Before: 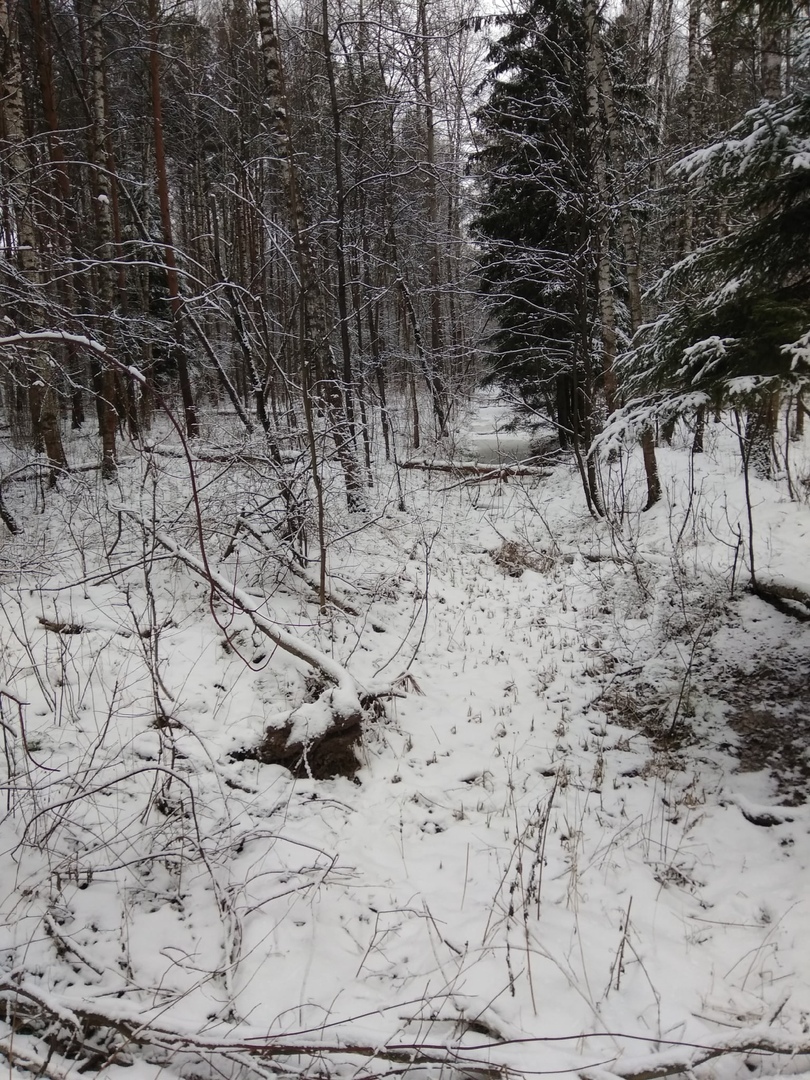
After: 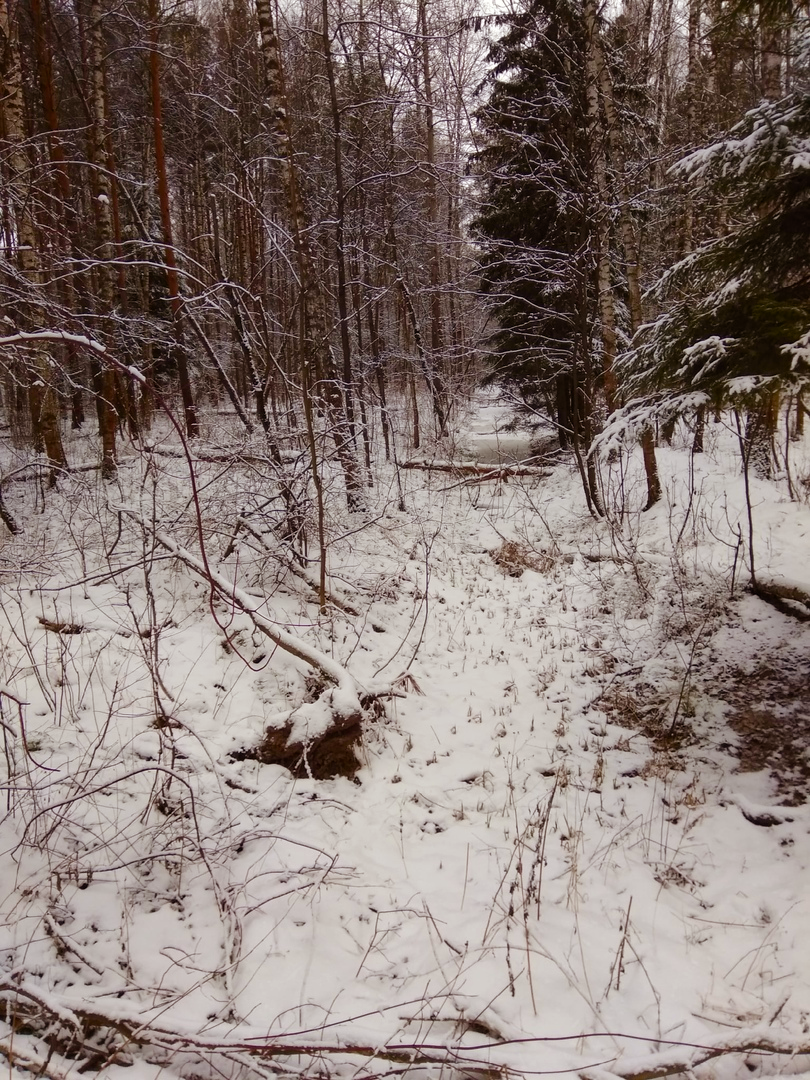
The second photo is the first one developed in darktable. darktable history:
color balance rgb: power › chroma 1.031%, power › hue 27.7°, perceptual saturation grading › global saturation 39.024%, perceptual saturation grading › highlights -24.711%, perceptual saturation grading › mid-tones 35.379%, perceptual saturation grading › shadows 36.046%
base curve: curves: ch0 [(0, 0) (0.297, 0.298) (1, 1)], preserve colors none
